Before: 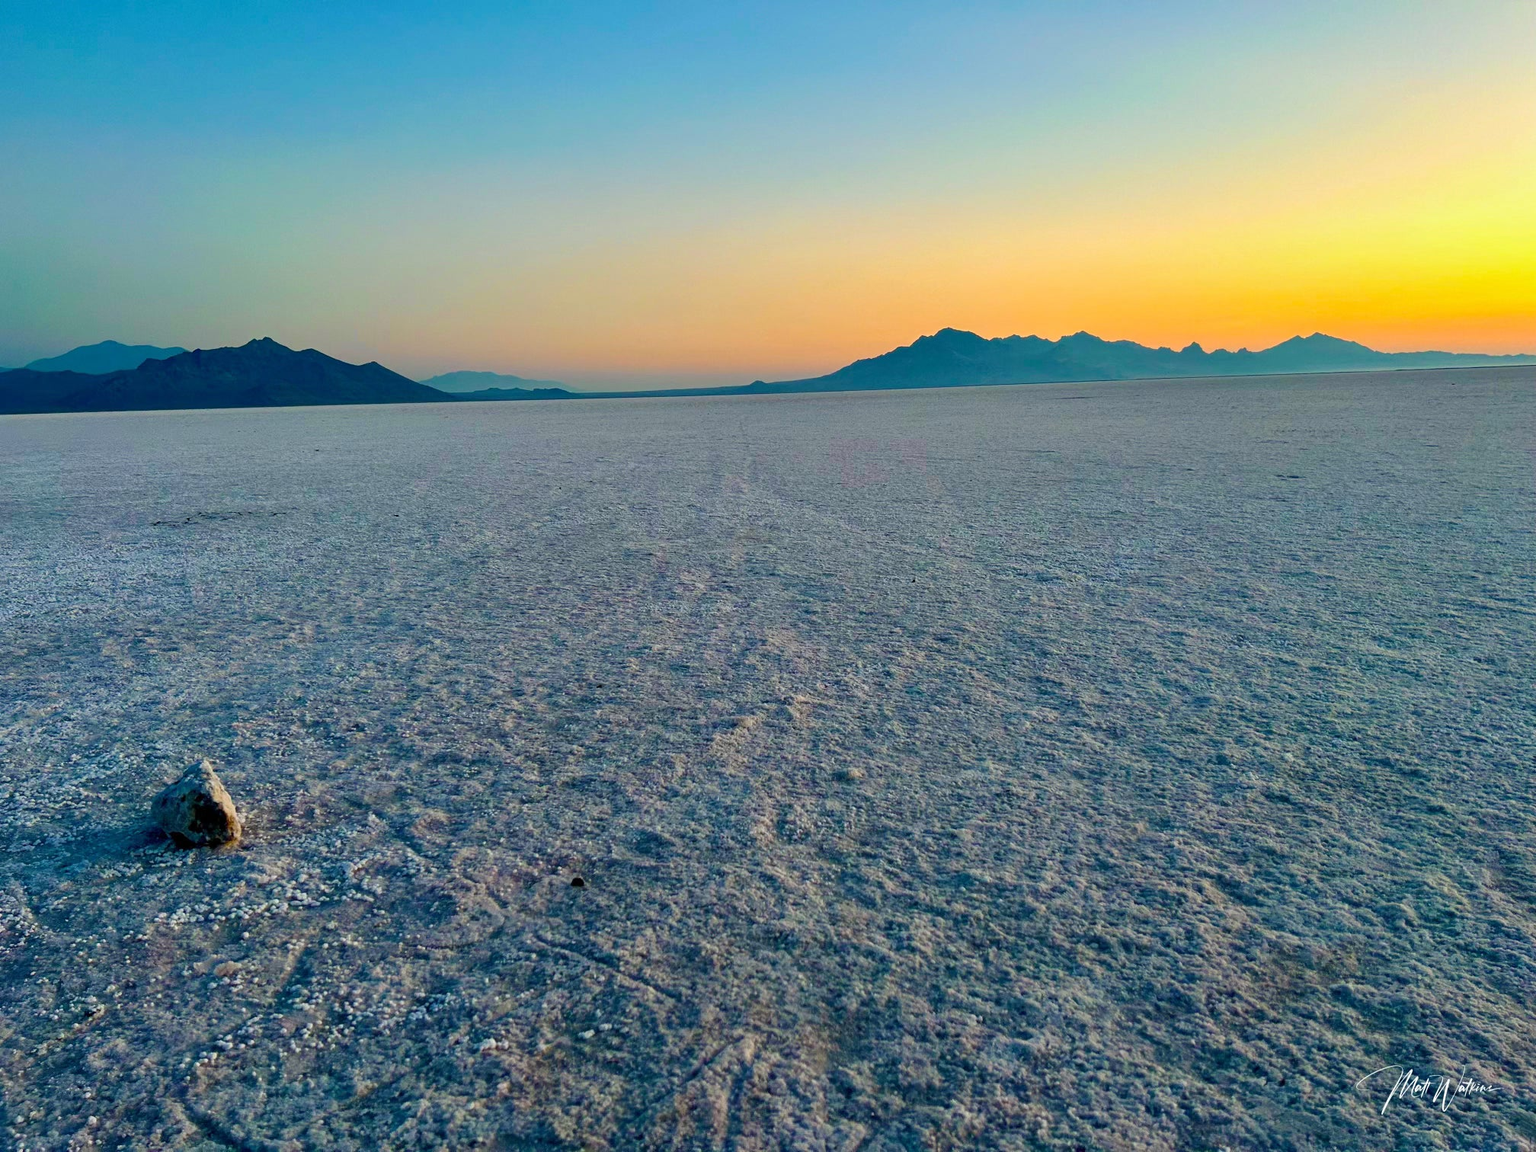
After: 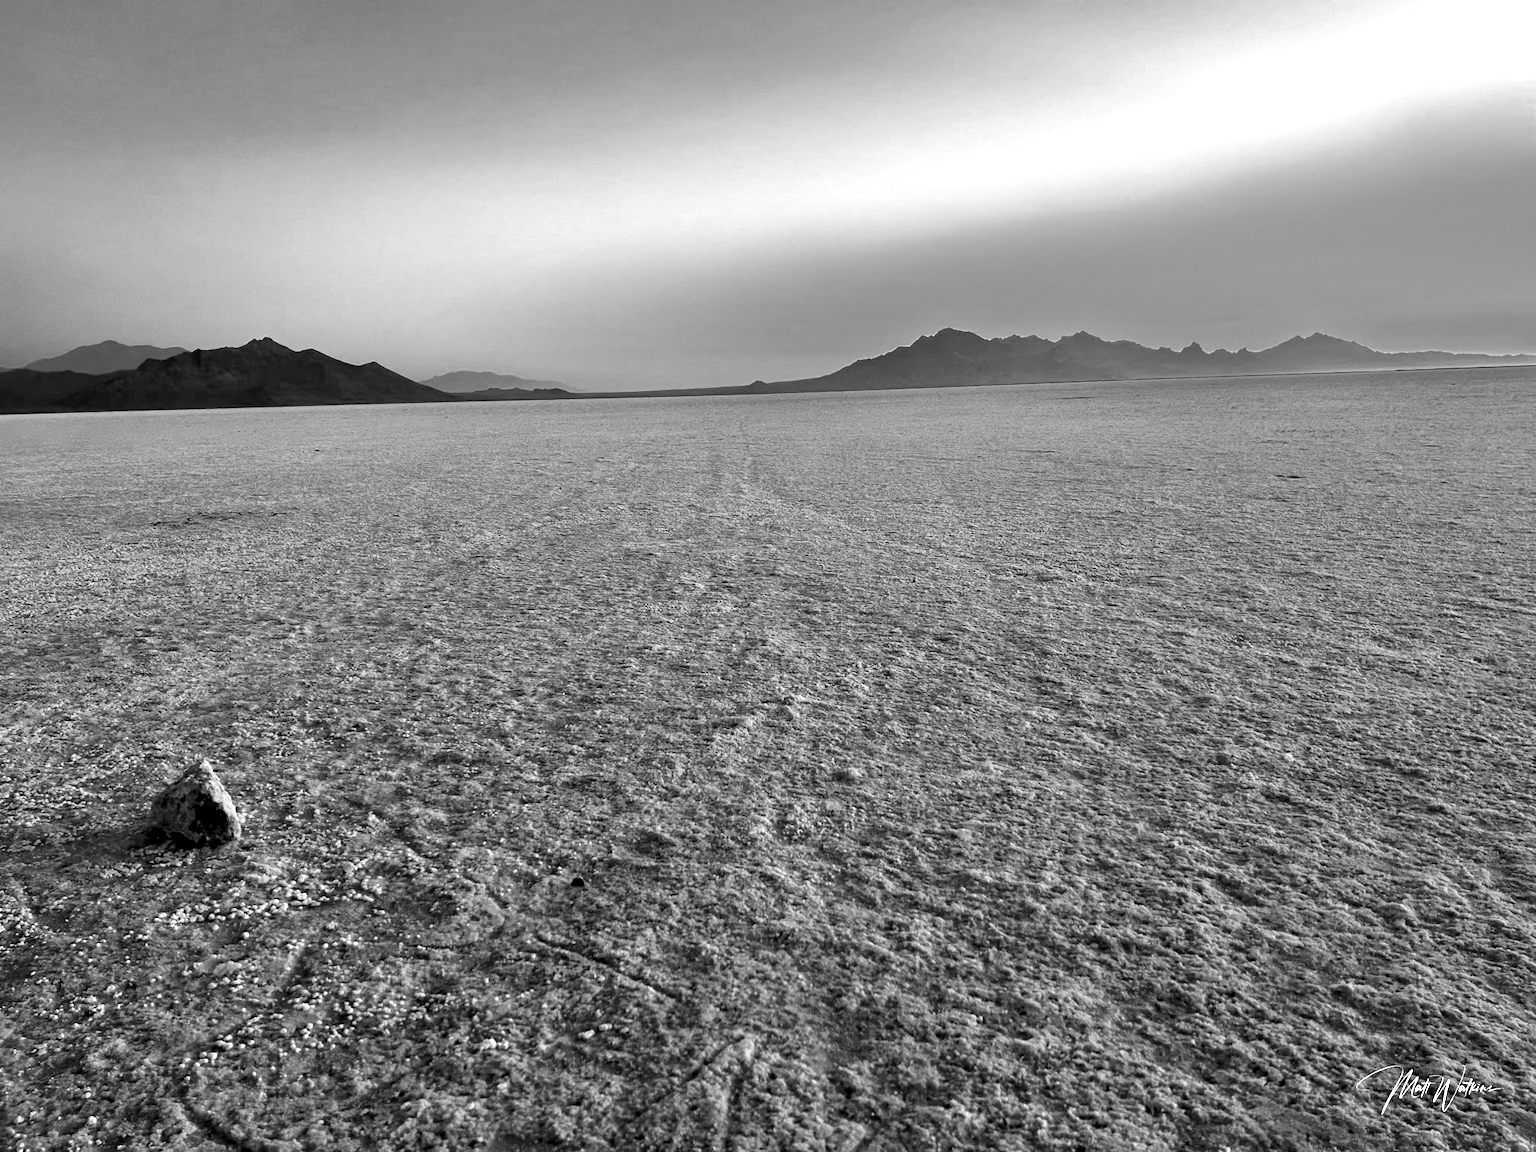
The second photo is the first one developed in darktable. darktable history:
local contrast: mode bilateral grid, contrast 20, coarseness 50, detail 120%, midtone range 0.2
monochrome: a -4.13, b 5.16, size 1
color balance rgb: linear chroma grading › global chroma 20%, perceptual saturation grading › global saturation 65%, perceptual saturation grading › highlights 50%, perceptual saturation grading › shadows 30%, perceptual brilliance grading › global brilliance 12%, perceptual brilliance grading › highlights 15%, global vibrance 20%
